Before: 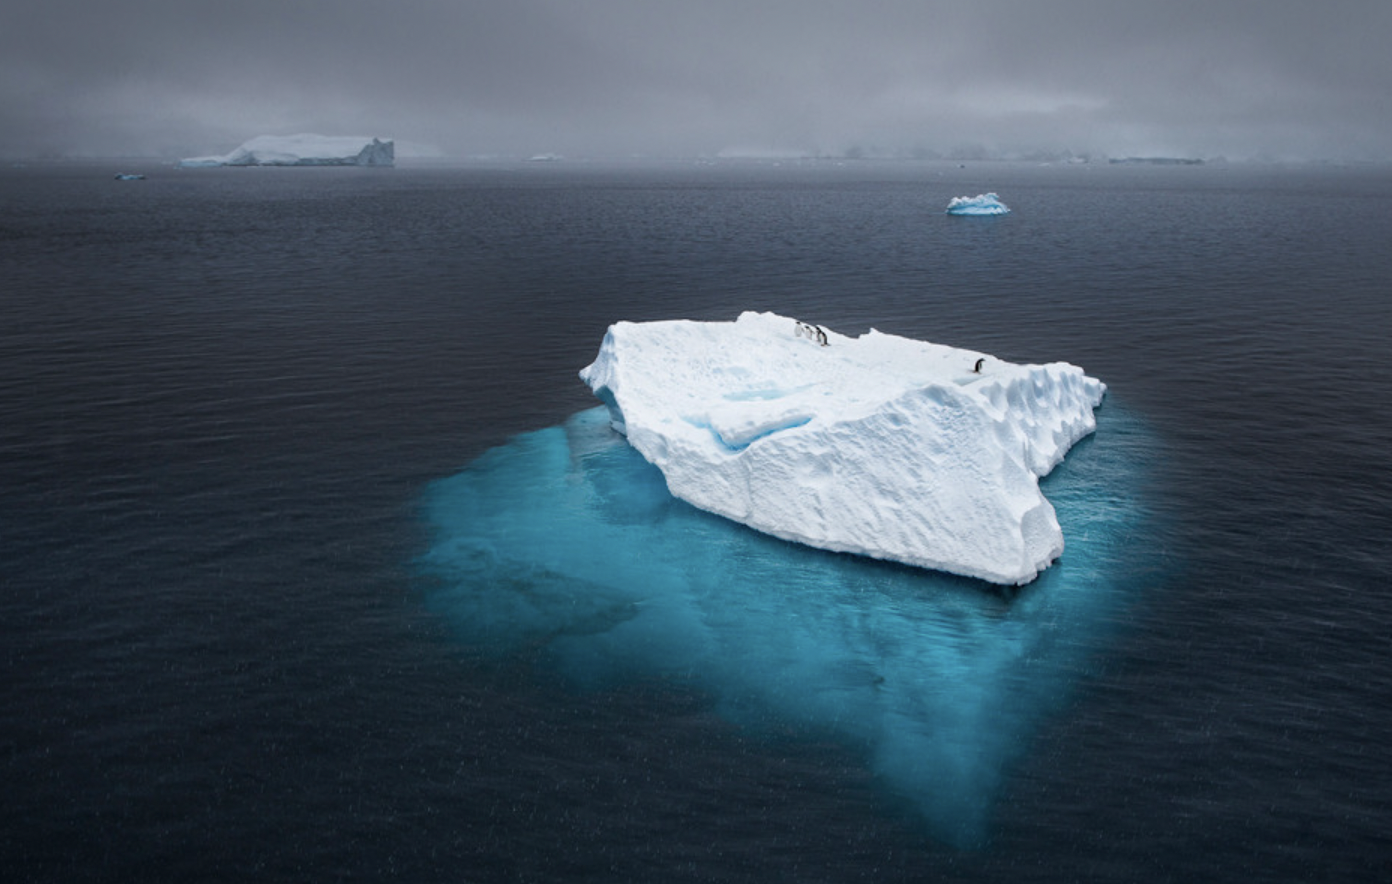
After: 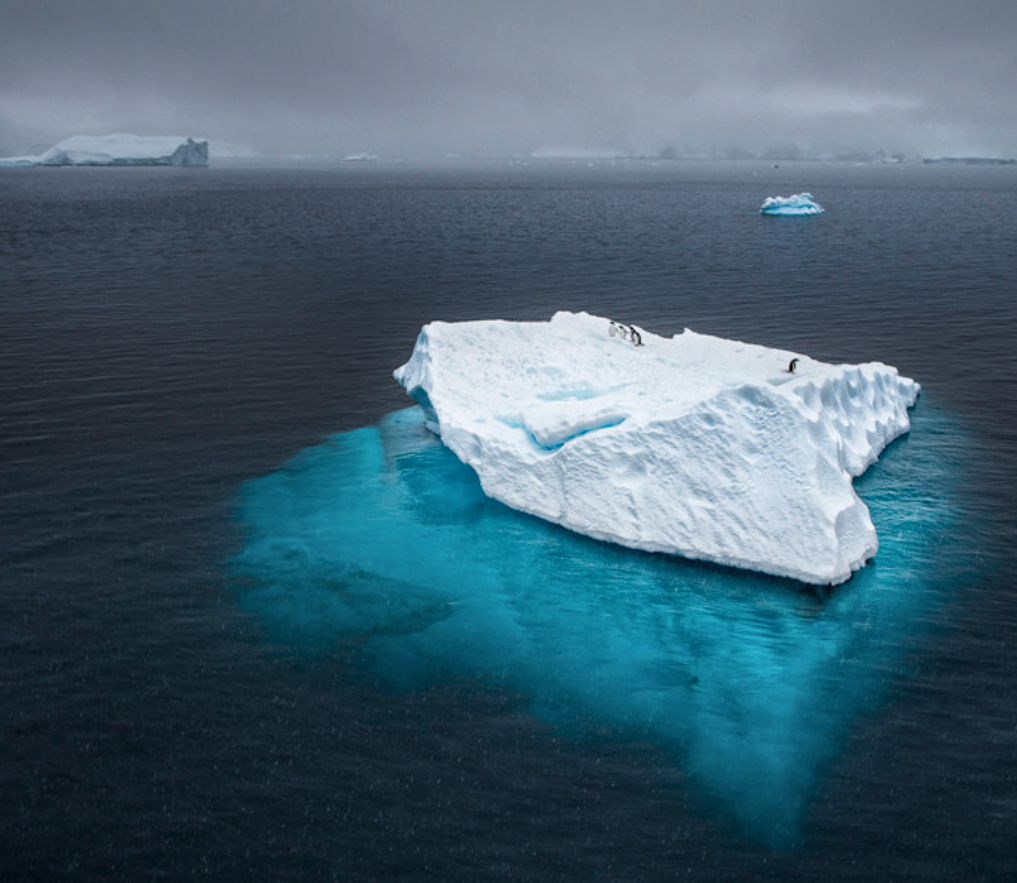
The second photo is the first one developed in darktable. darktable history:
local contrast: on, module defaults
crop: left 13.414%, top 0%, right 13.467%
